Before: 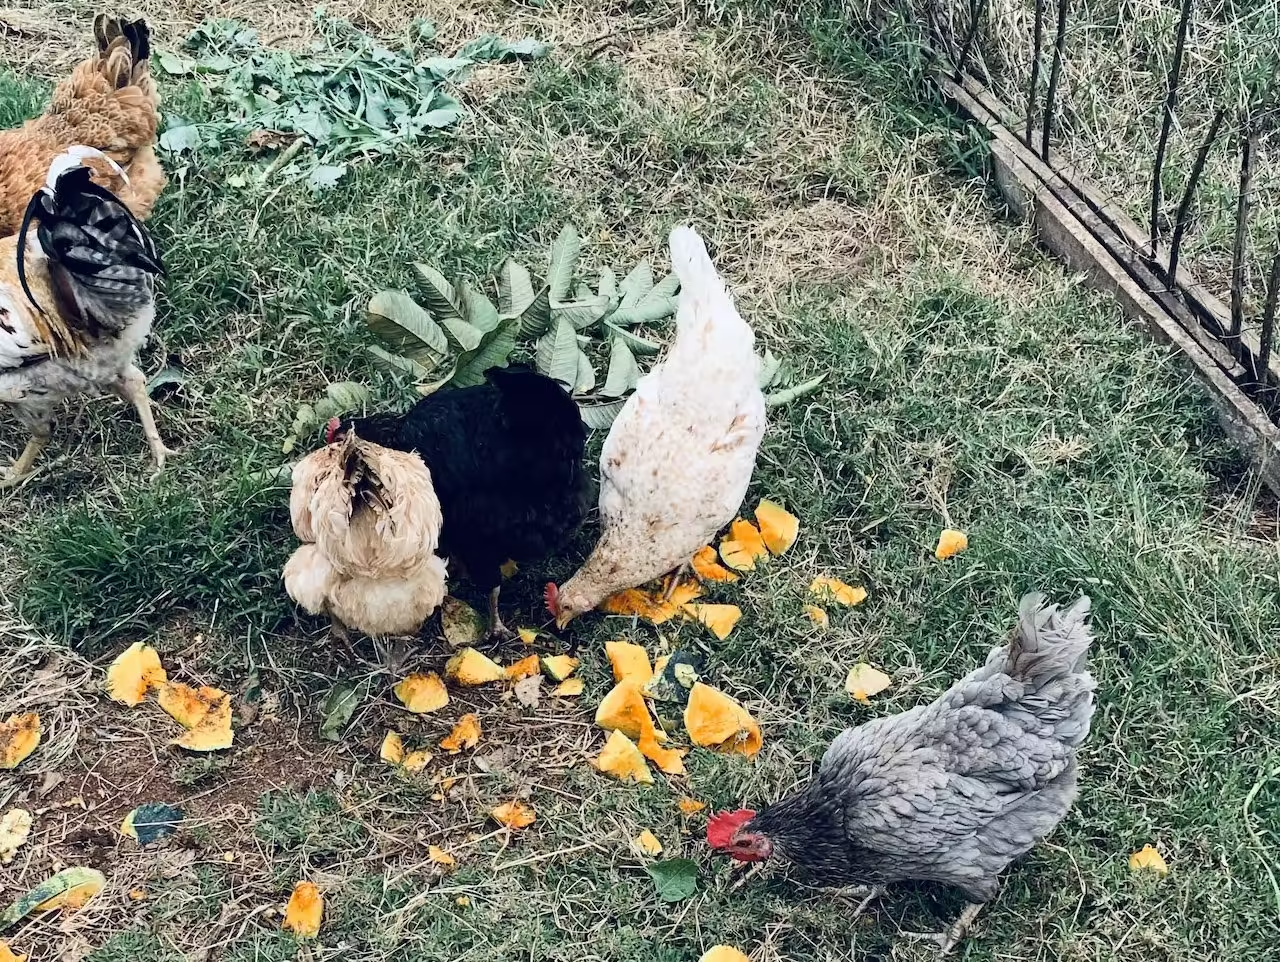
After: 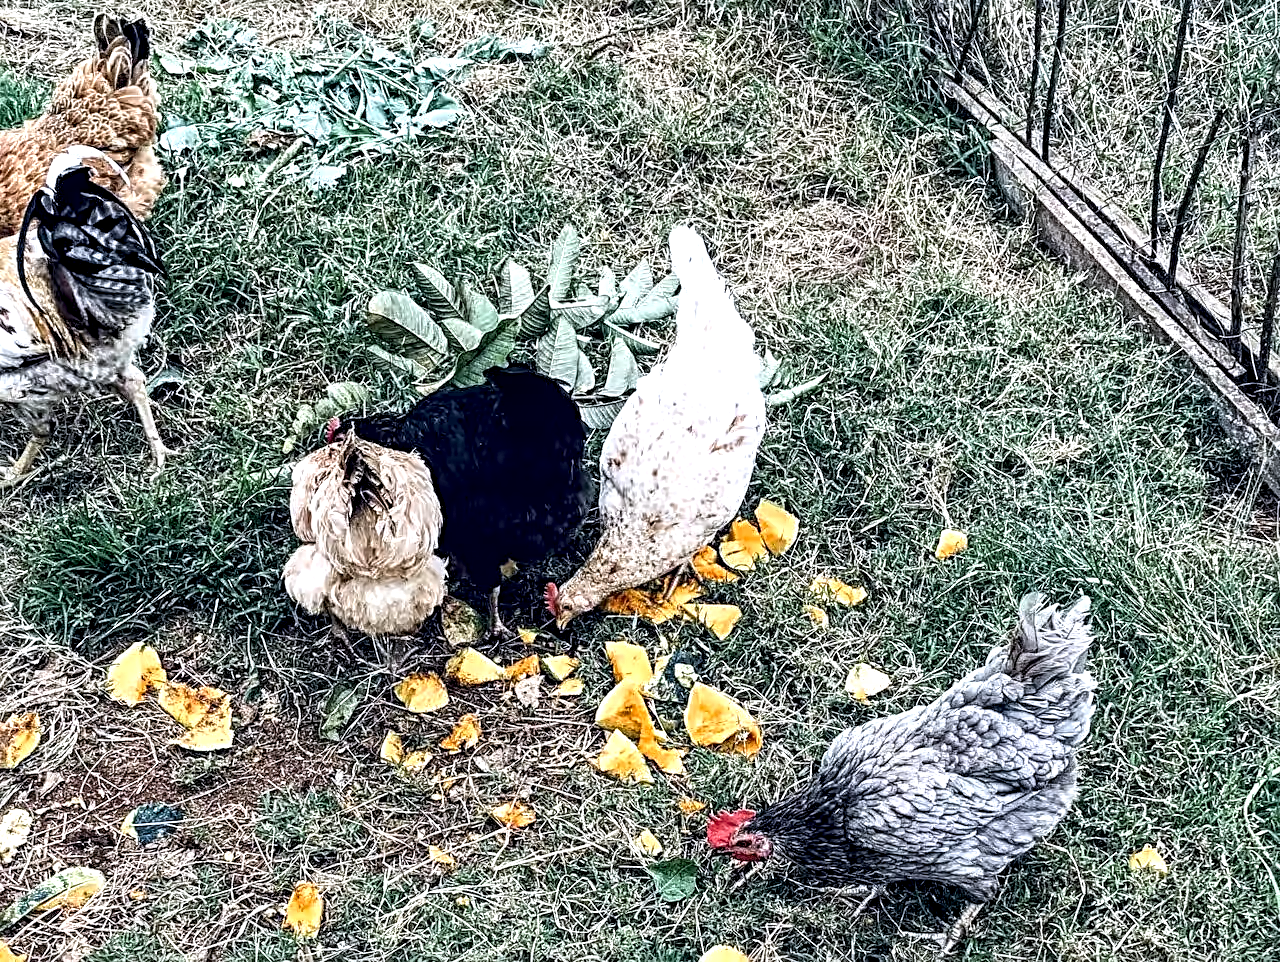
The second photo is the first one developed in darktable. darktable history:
local contrast: detail 203%
sharpen: radius 3.119
white balance: red 0.984, blue 1.059
levels: levels [0, 0.492, 0.984]
exposure: exposure 0.2 EV, compensate highlight preservation false
